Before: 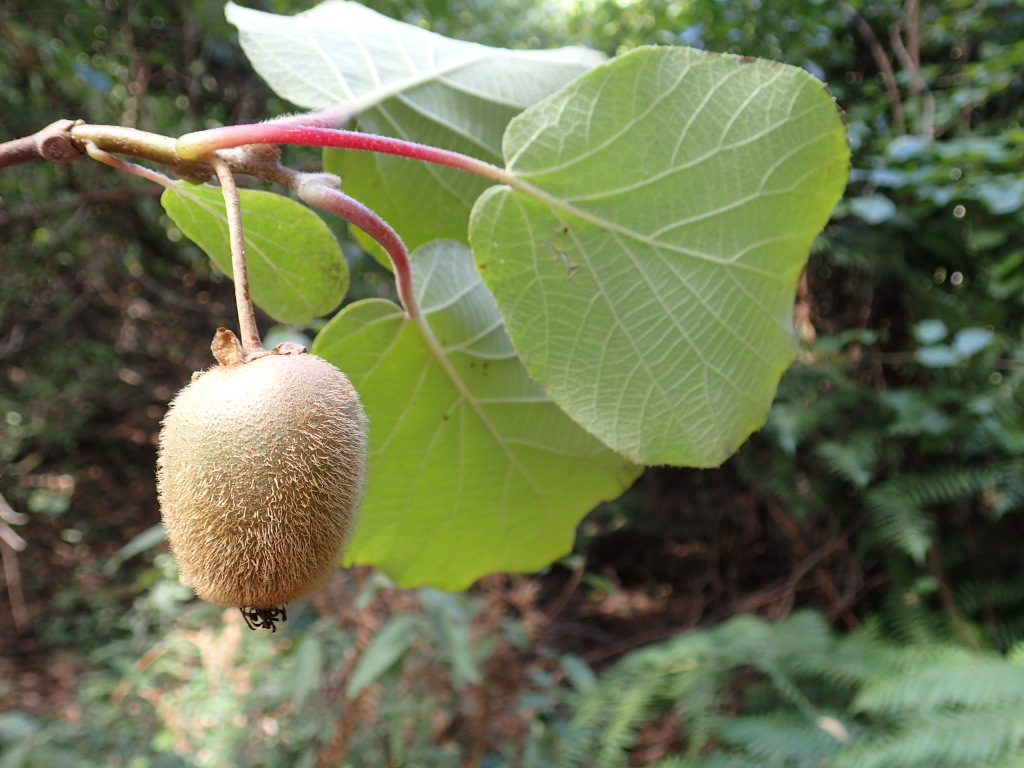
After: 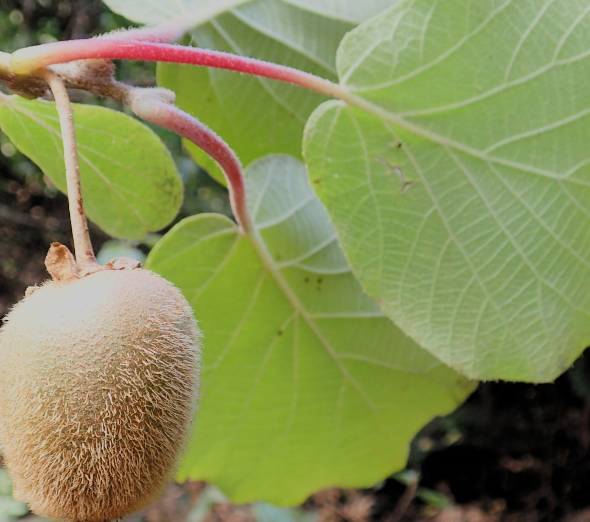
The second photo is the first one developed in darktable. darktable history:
crop: left 16.218%, top 11.188%, right 26.104%, bottom 20.808%
exposure: black level correction 0.005, exposure 0.28 EV, compensate highlight preservation false
filmic rgb: black relative exposure -6.22 EV, white relative exposure 6.94 EV, hardness 2.28, color science v5 (2021), contrast in shadows safe, contrast in highlights safe
